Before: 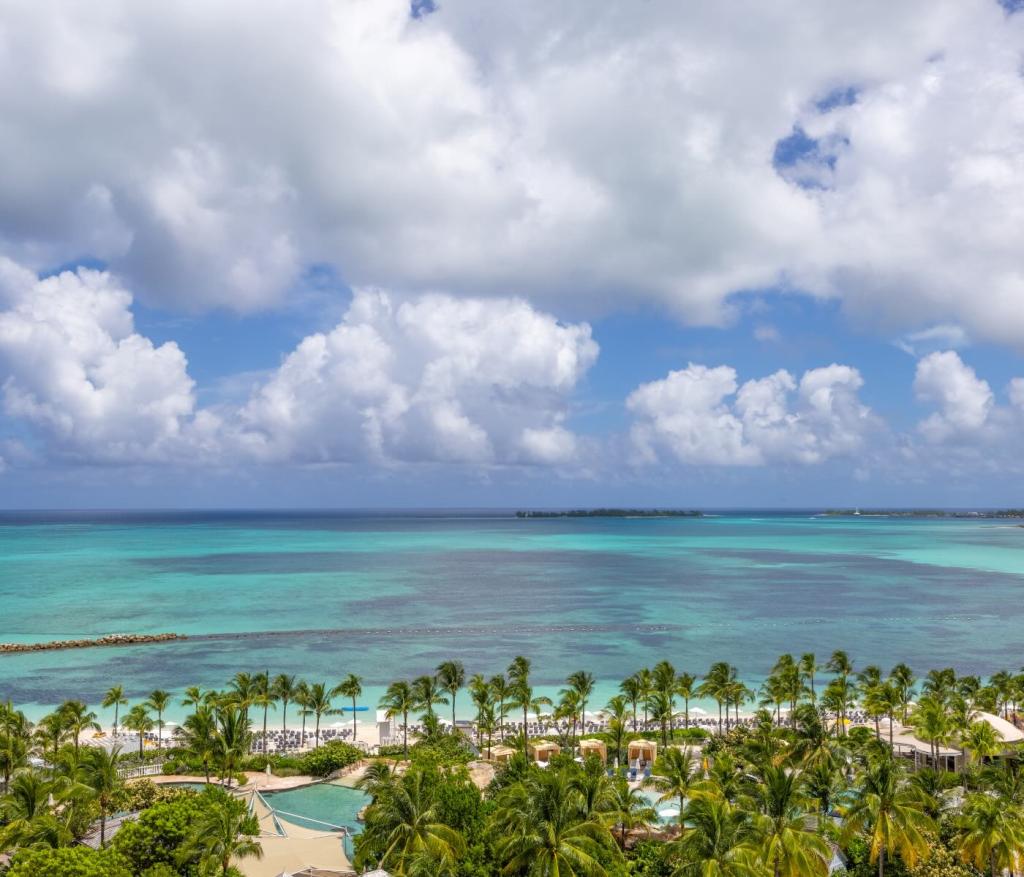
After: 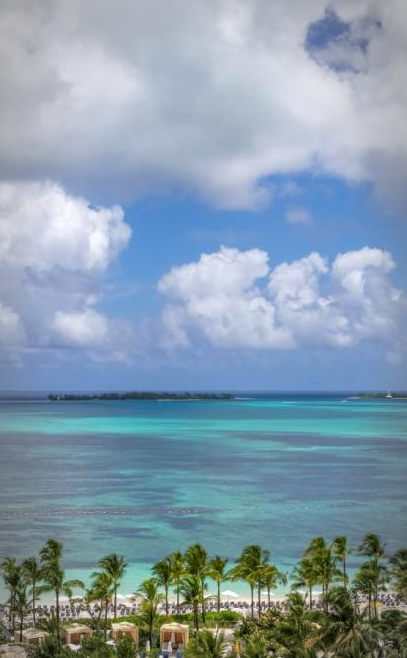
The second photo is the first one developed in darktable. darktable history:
vignetting: automatic ratio true
crop: left 45.721%, top 13.393%, right 14.118%, bottom 10.01%
color balance rgb: perceptual saturation grading › global saturation -3%
contrast brightness saturation: saturation 0.13
local contrast: highlights 100%, shadows 100%, detail 120%, midtone range 0.2
